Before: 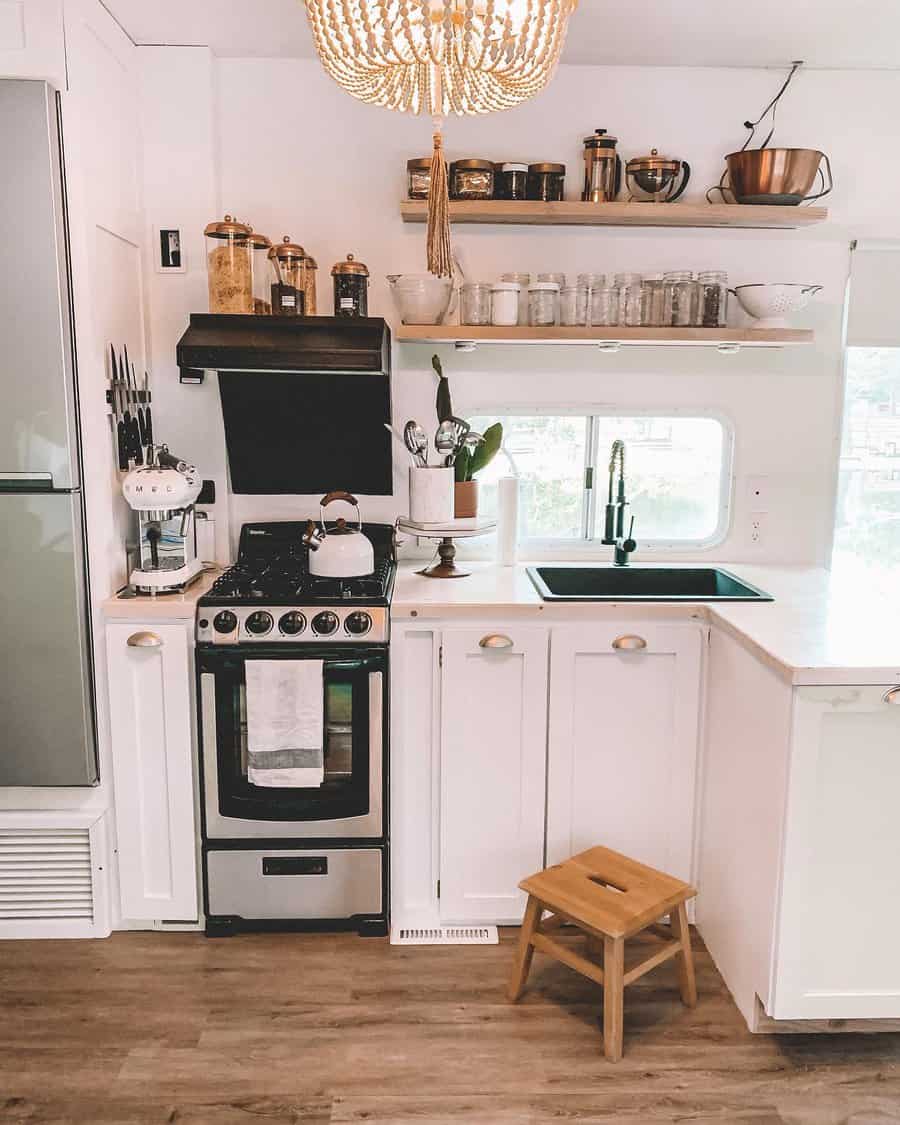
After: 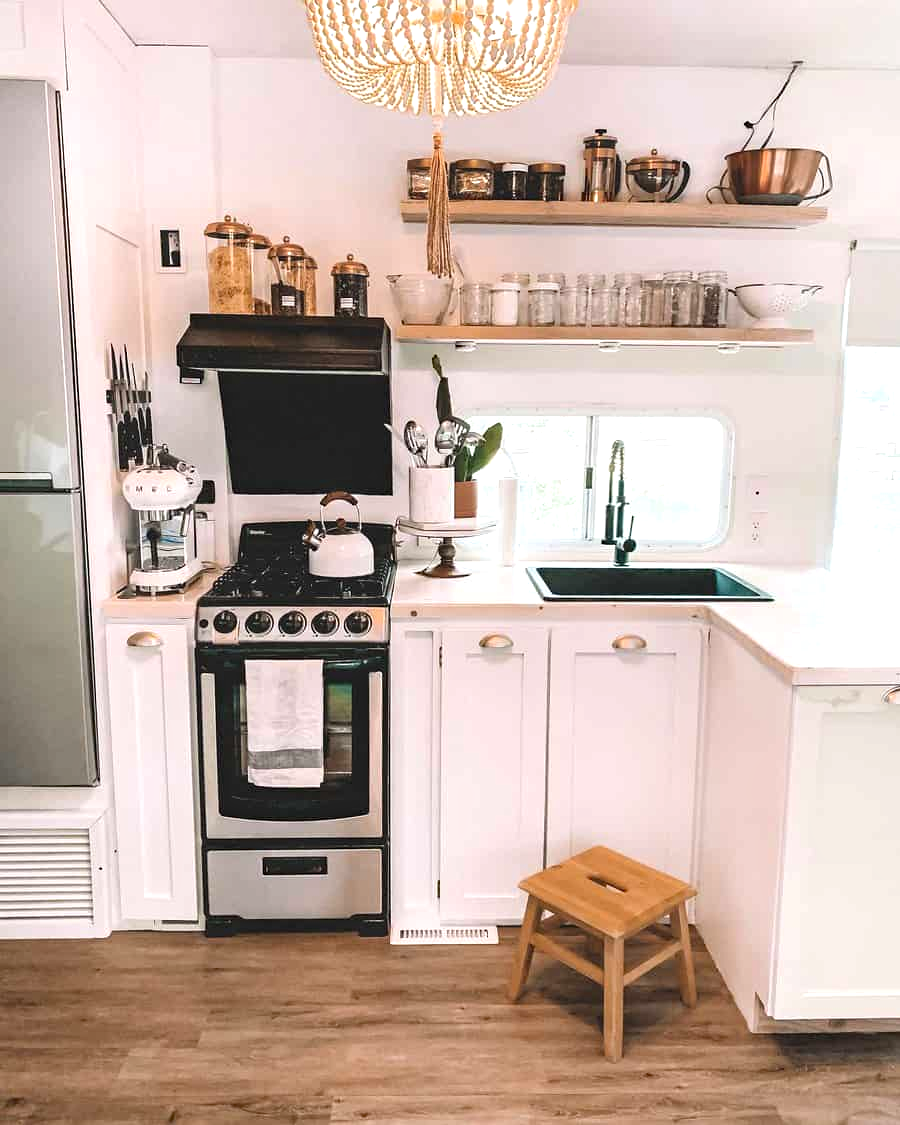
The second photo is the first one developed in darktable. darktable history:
haze removal: strength 0.134, distance 0.244, compatibility mode true, adaptive false
tone equalizer: -8 EV -0.405 EV, -7 EV -0.419 EV, -6 EV -0.319 EV, -5 EV -0.194 EV, -3 EV 0.226 EV, -2 EV 0.358 EV, -1 EV 0.375 EV, +0 EV 0.402 EV
